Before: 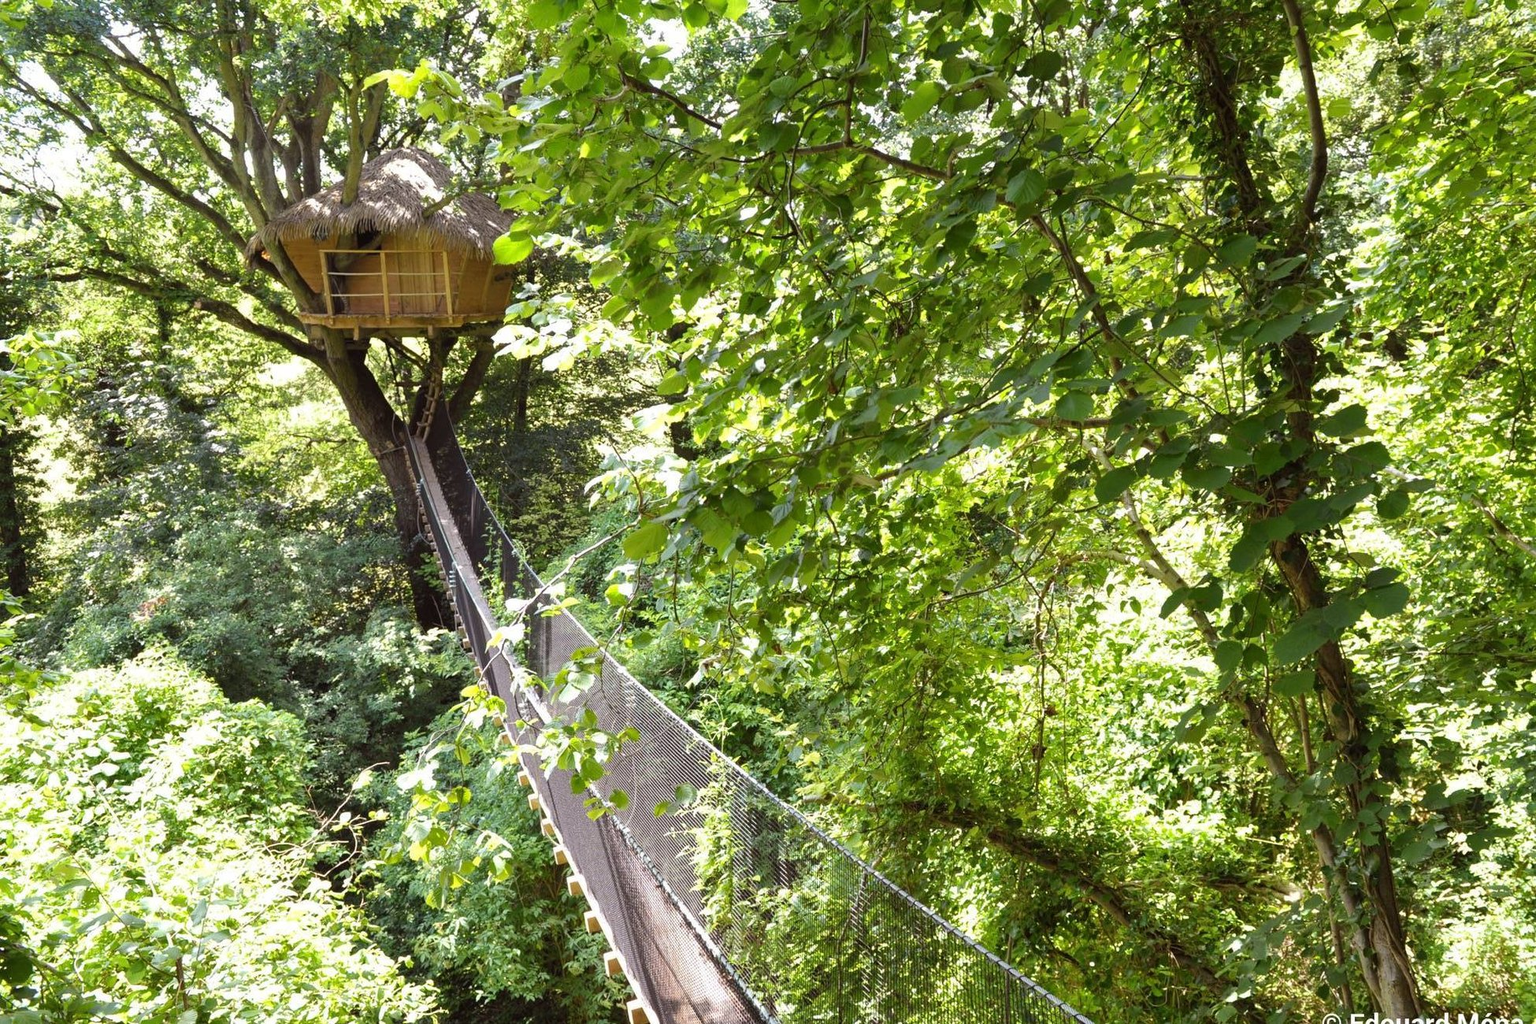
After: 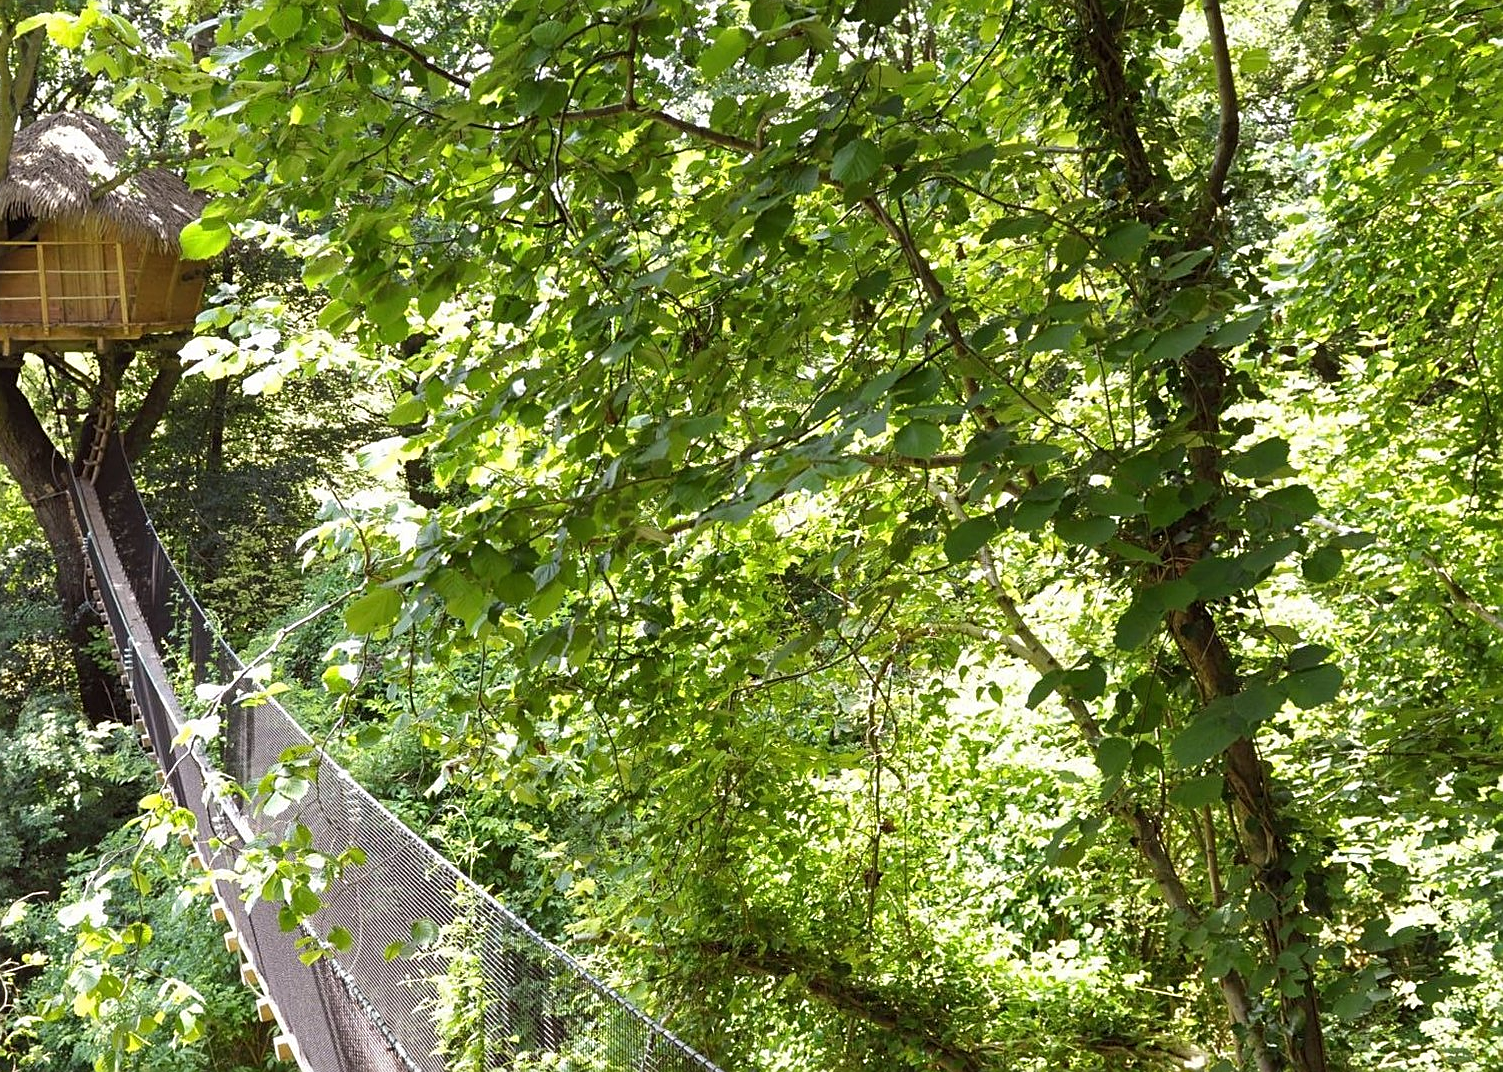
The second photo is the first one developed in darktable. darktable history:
sharpen: on, module defaults
crop: left 22.886%, top 5.872%, bottom 11.643%
